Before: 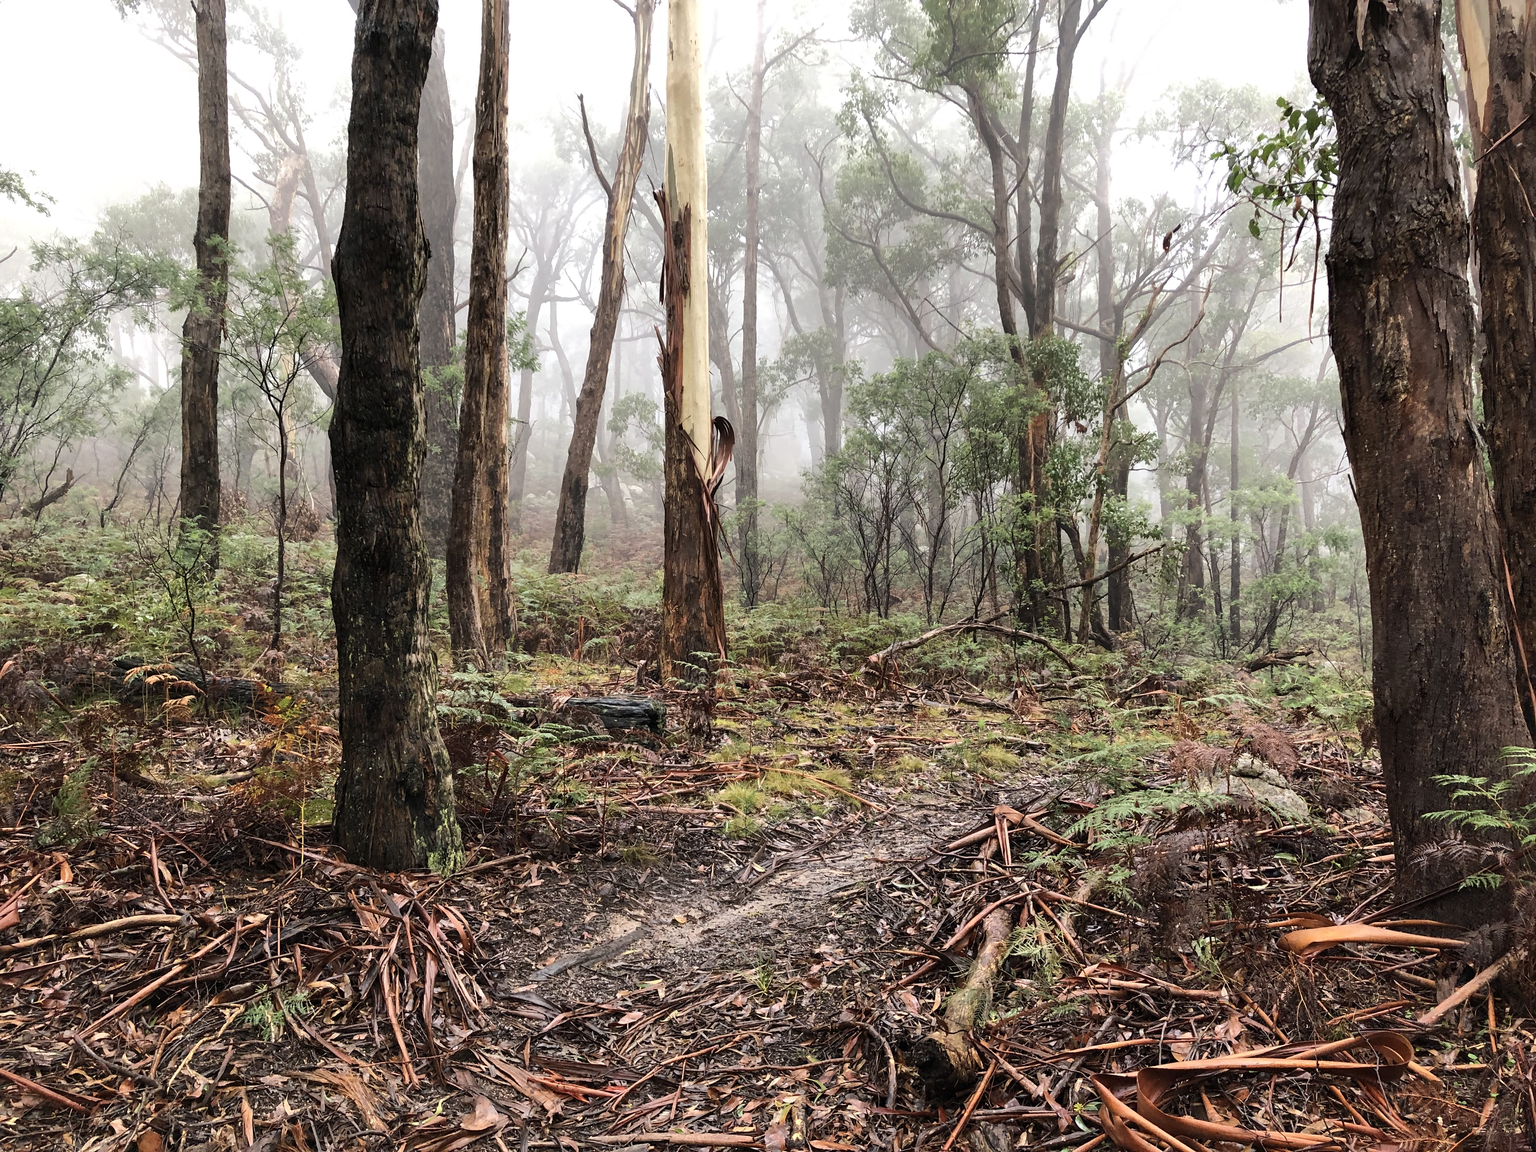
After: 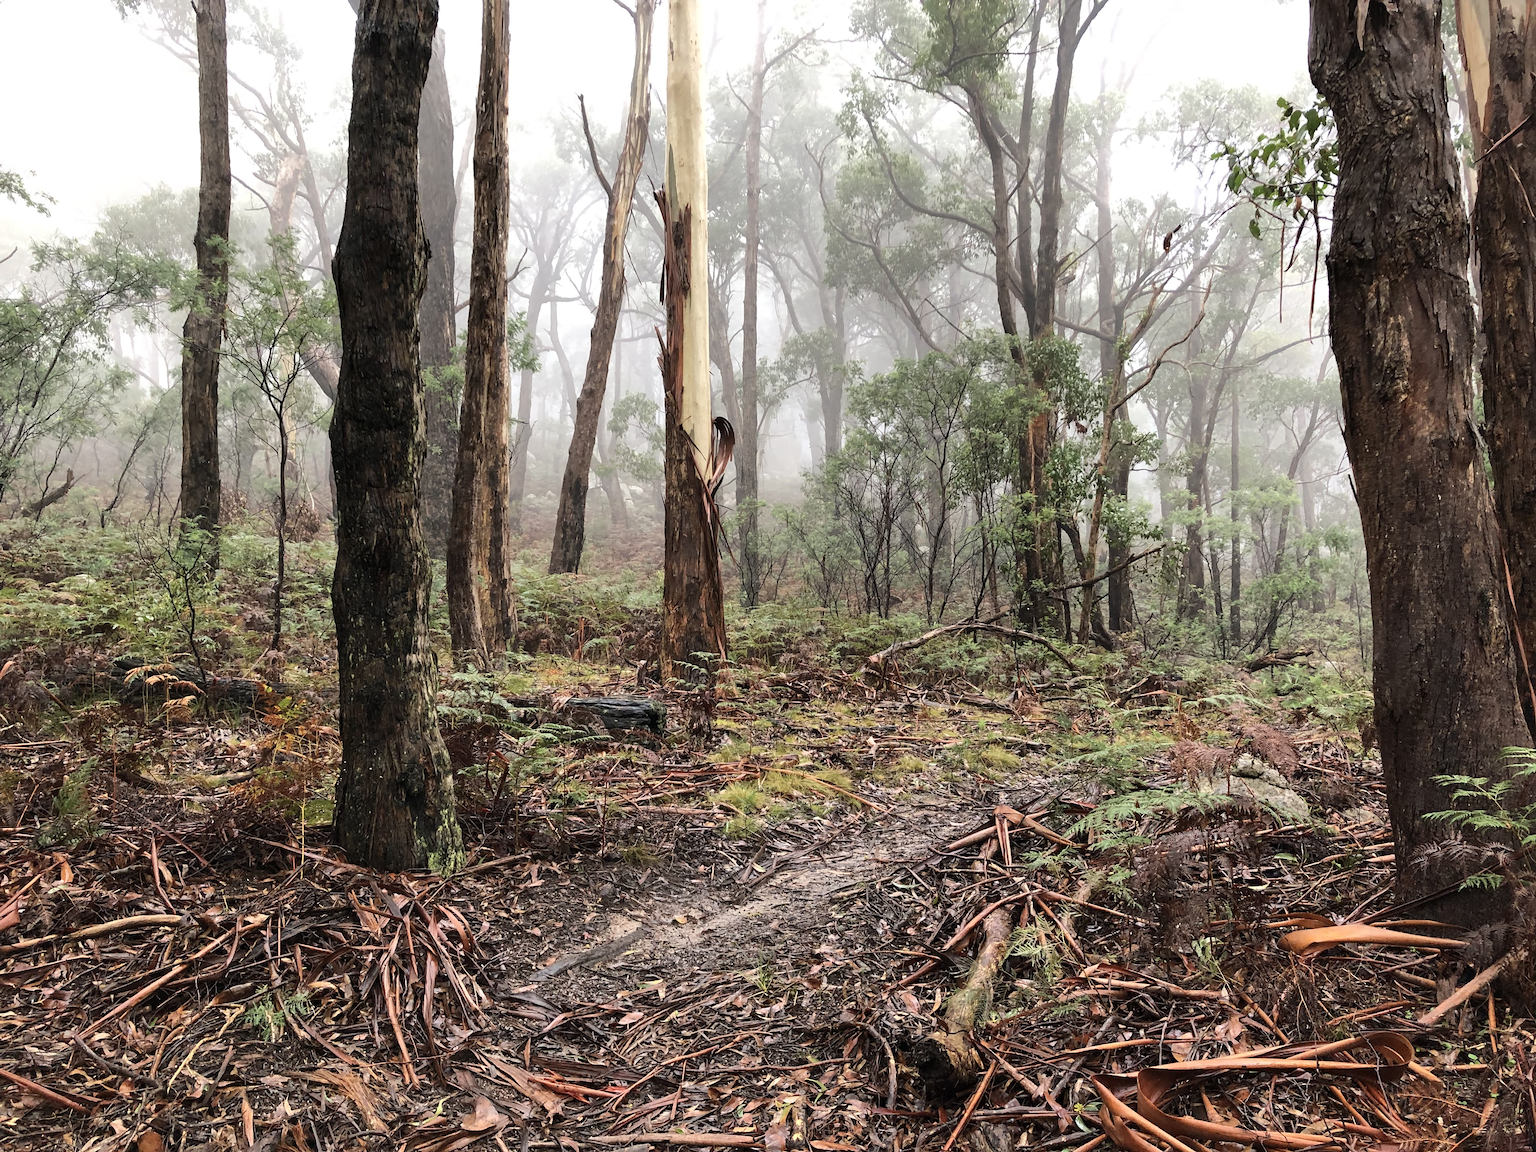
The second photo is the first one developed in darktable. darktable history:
sharpen: radius 2.908, amount 0.862, threshold 47.483
